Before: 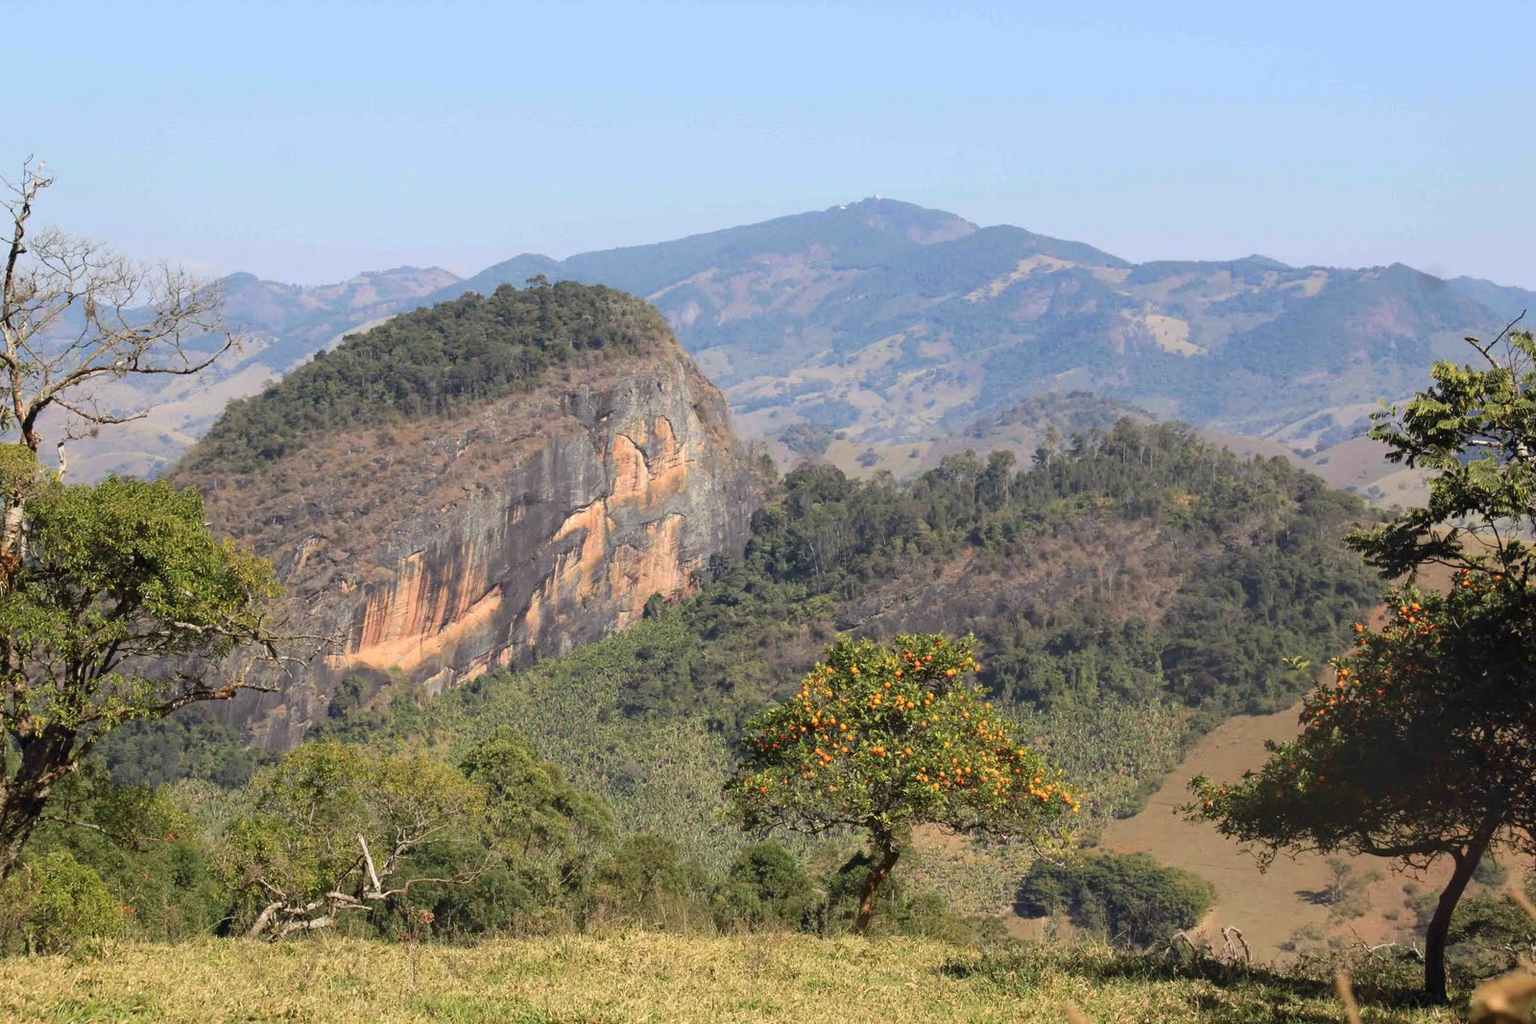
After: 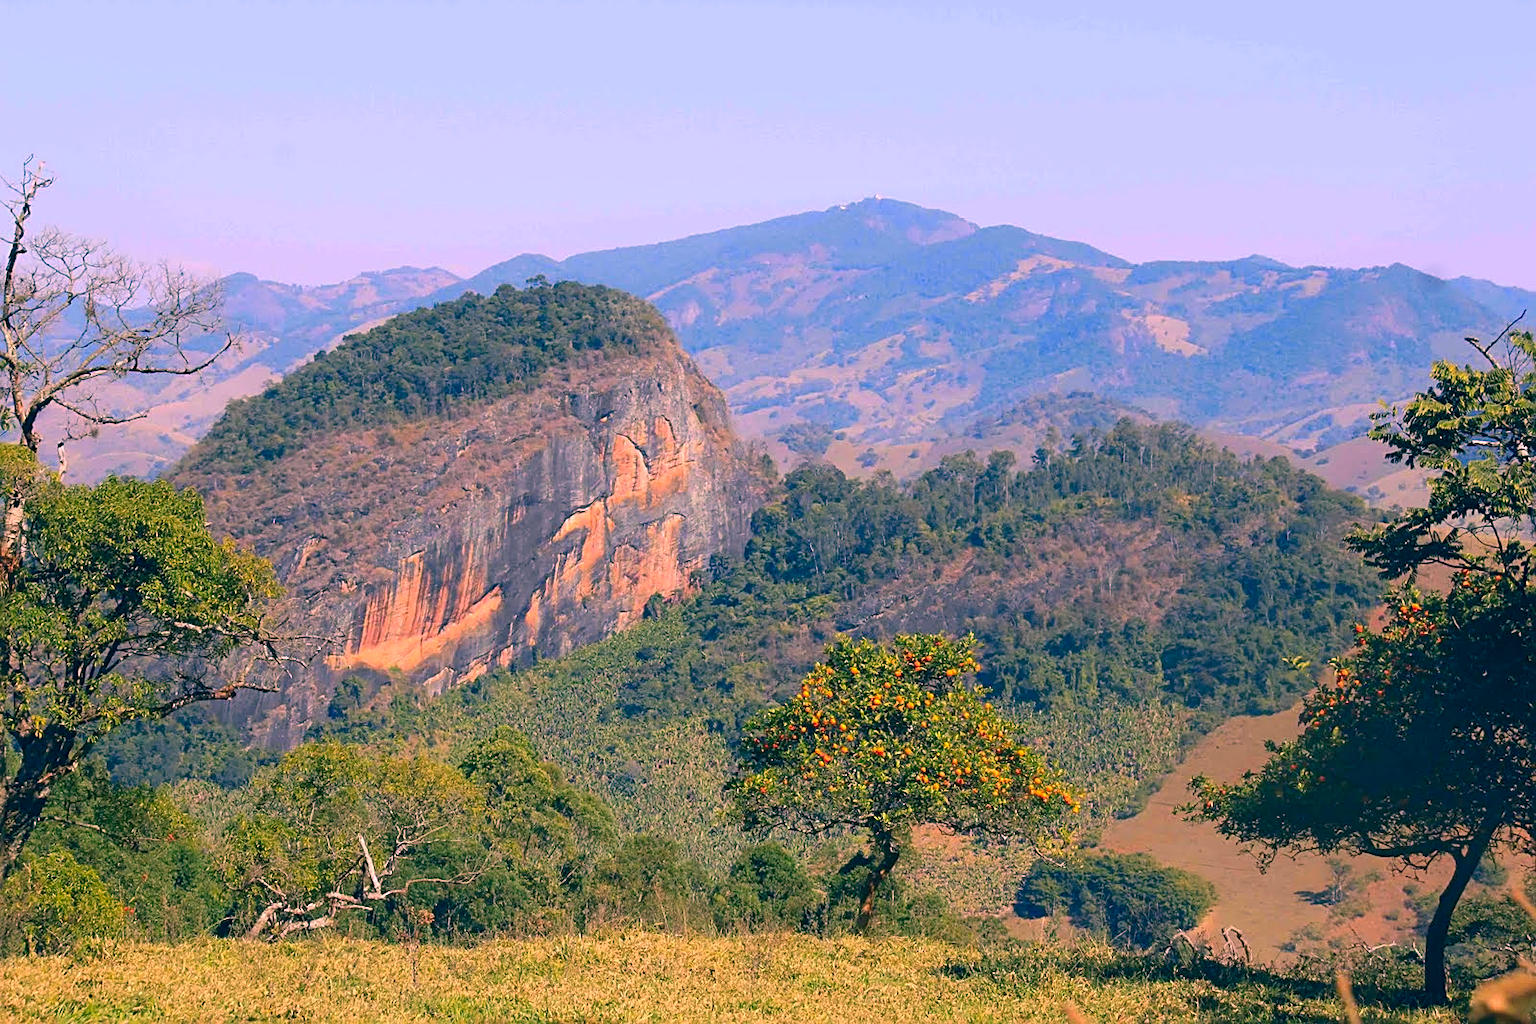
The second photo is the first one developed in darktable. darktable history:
color correction: highlights a* 17.03, highlights b* 0.205, shadows a* -15.38, shadows b* -14.56, saturation 1.5
sharpen: on, module defaults
